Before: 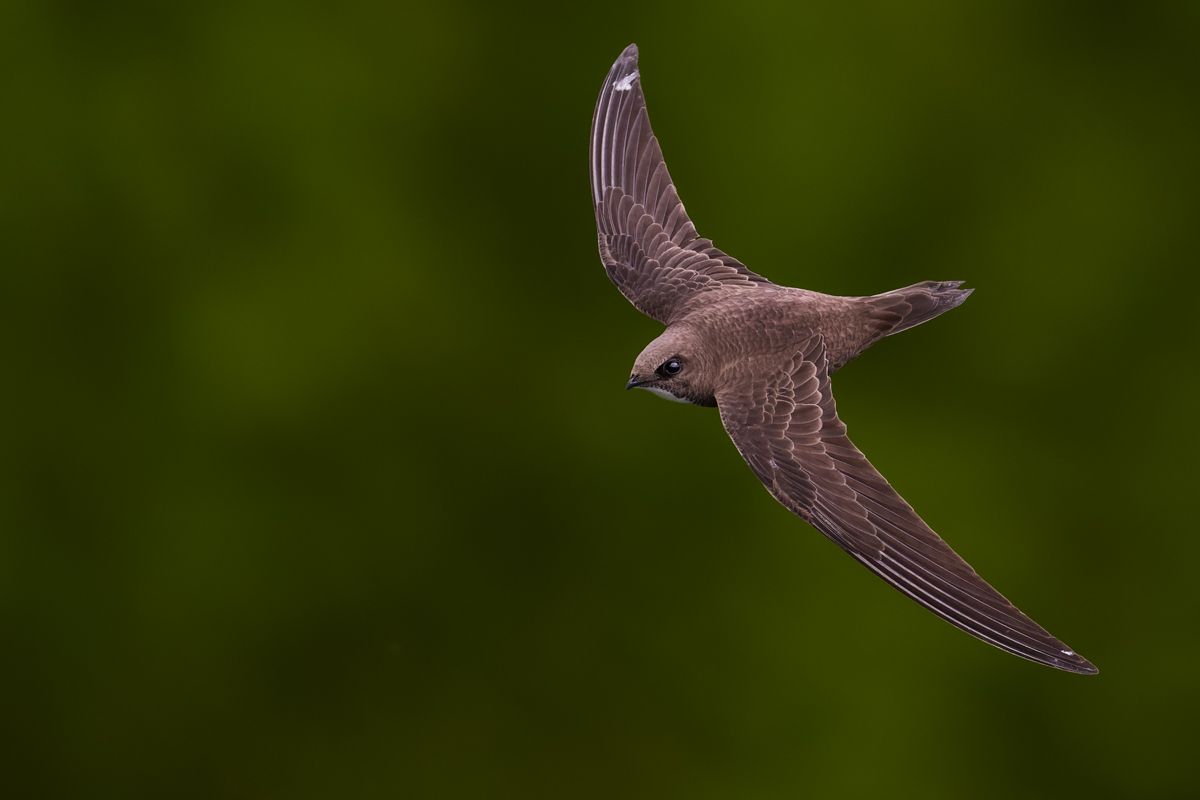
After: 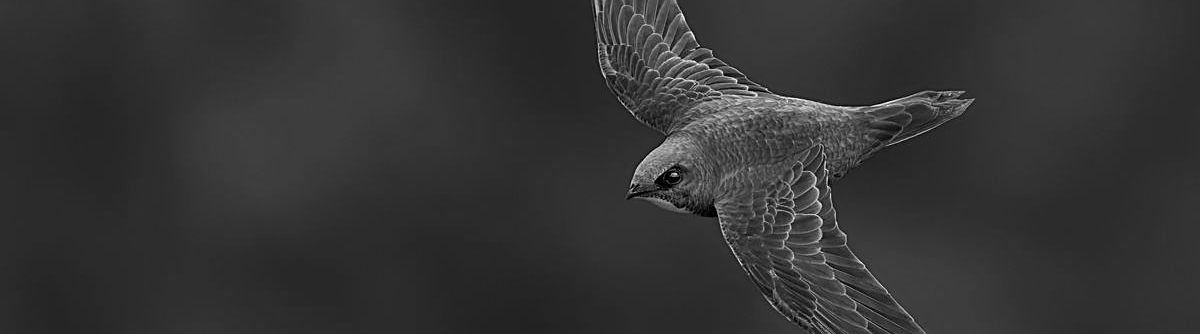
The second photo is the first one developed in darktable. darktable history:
monochrome: on, module defaults
haze removal: compatibility mode true, adaptive false
sharpen: on, module defaults
crop and rotate: top 23.84%, bottom 34.294%
